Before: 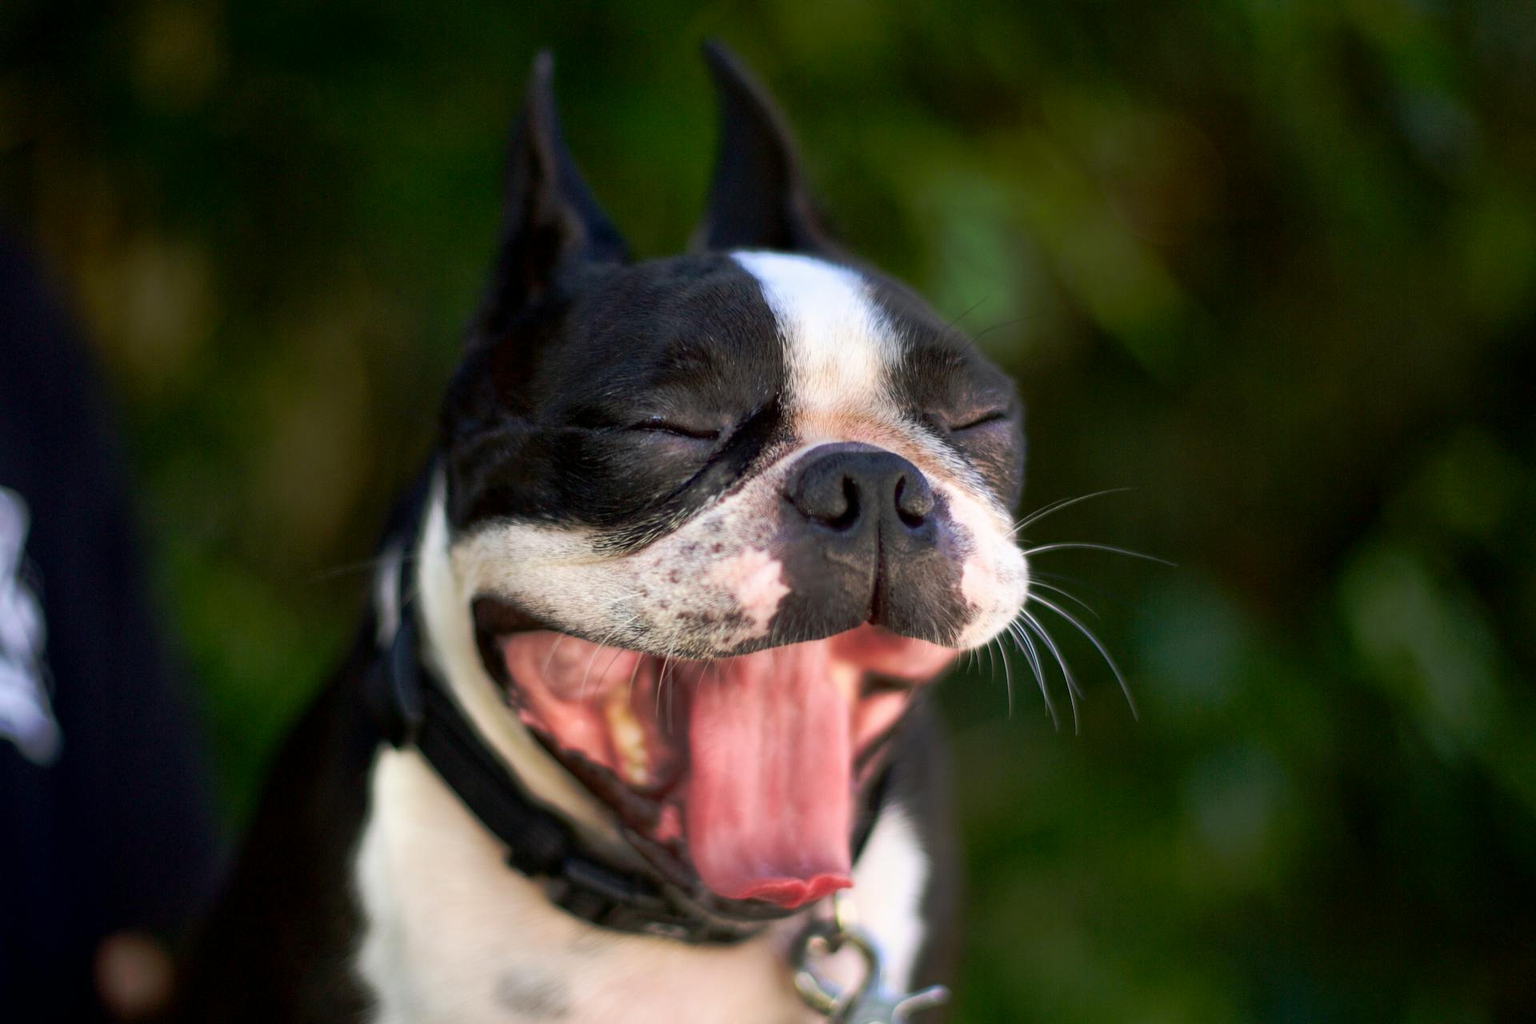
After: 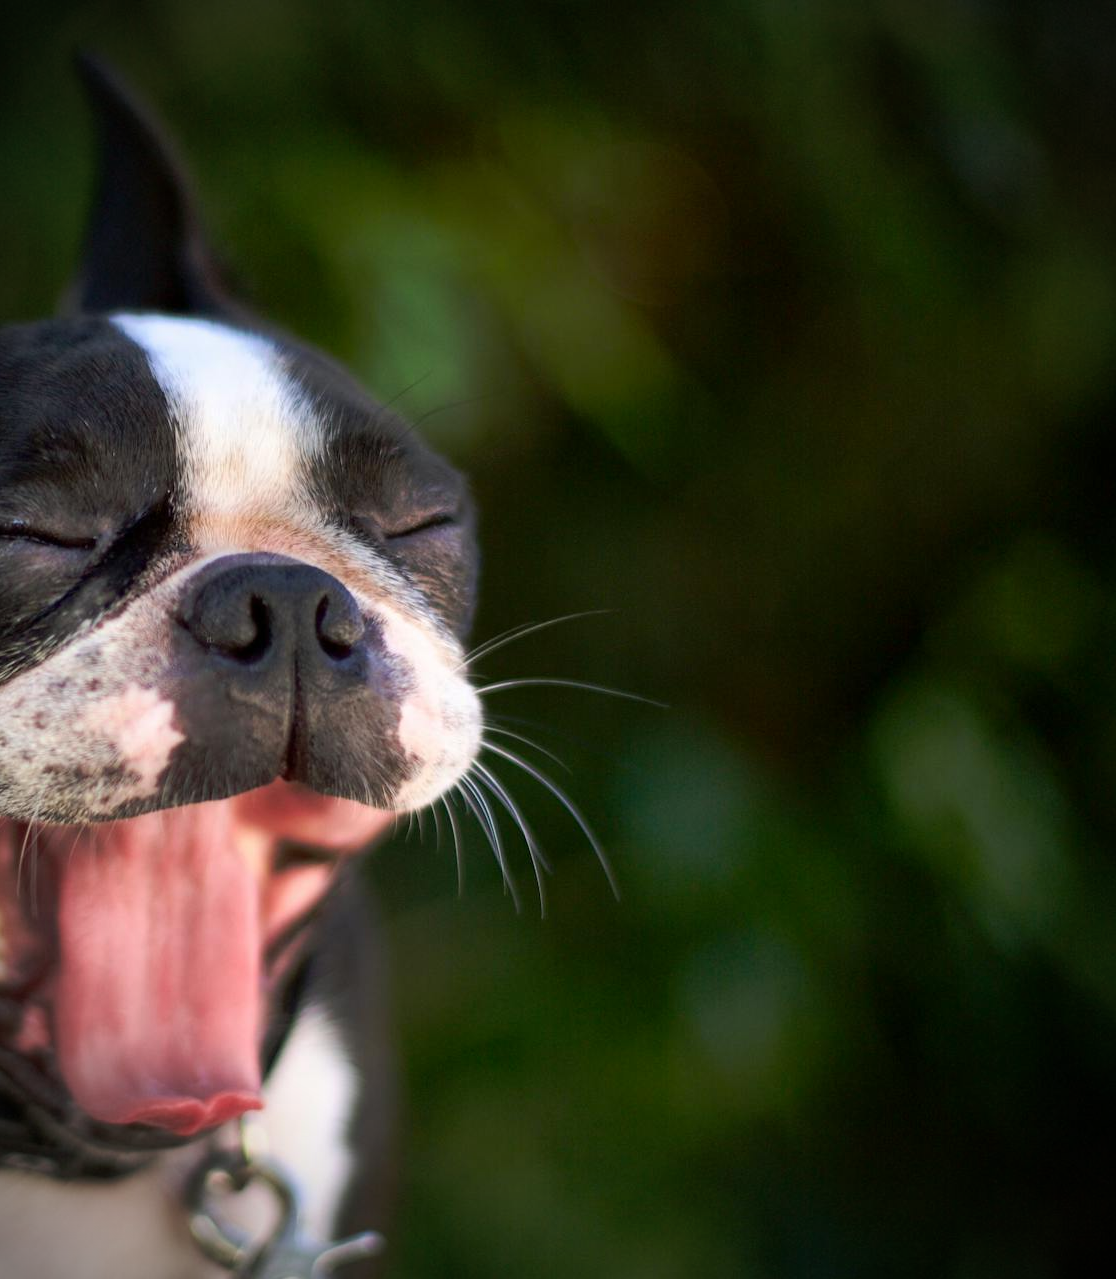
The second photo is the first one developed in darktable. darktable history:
crop: left 41.832%
vignetting: brightness -0.71, saturation -0.485
